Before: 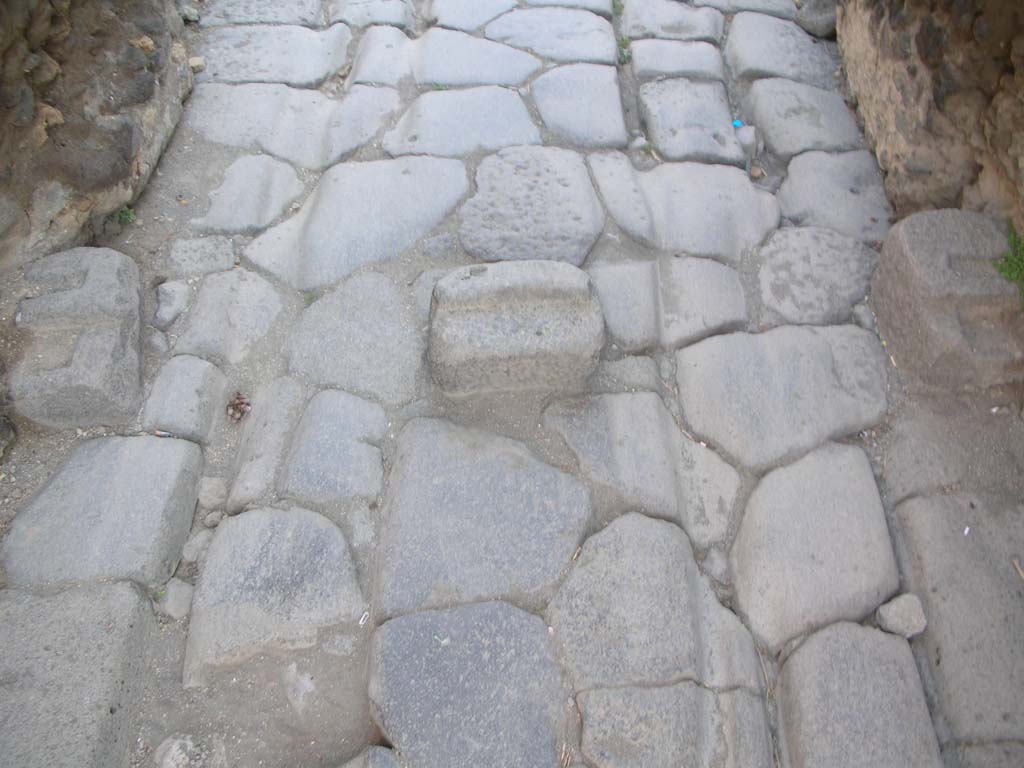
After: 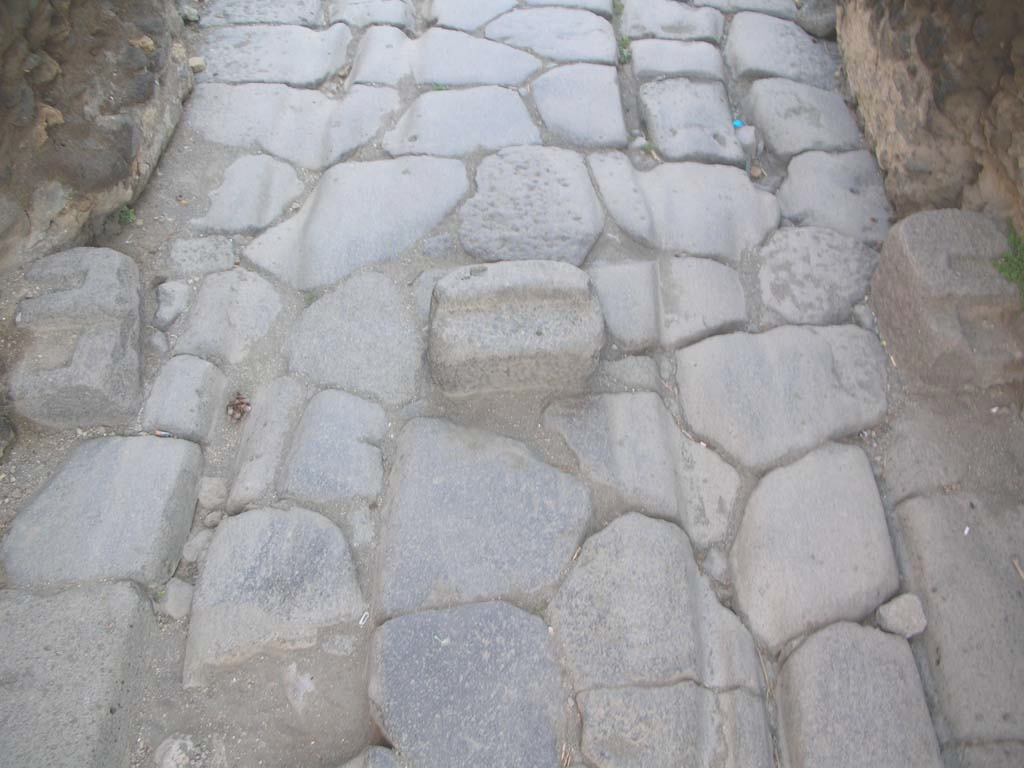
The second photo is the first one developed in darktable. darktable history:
base curve: curves: ch0 [(0, 0) (0.688, 0.865) (1, 1)], preserve colors none
exposure: black level correction -0.036, exposure -0.497 EV, compensate highlight preservation false
